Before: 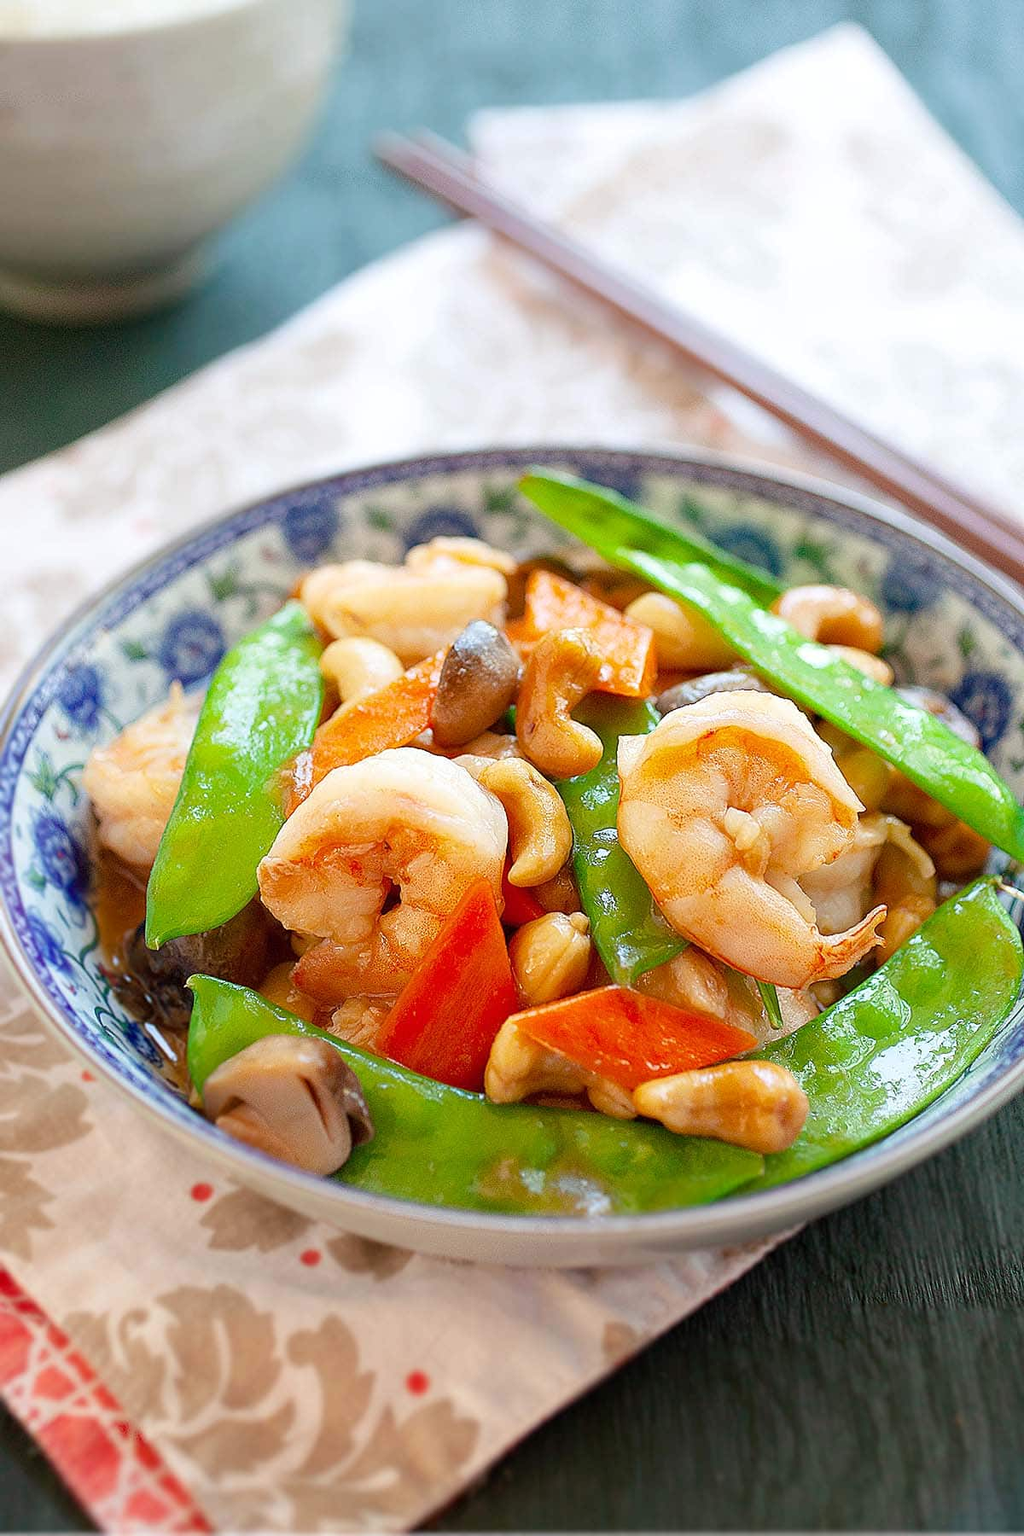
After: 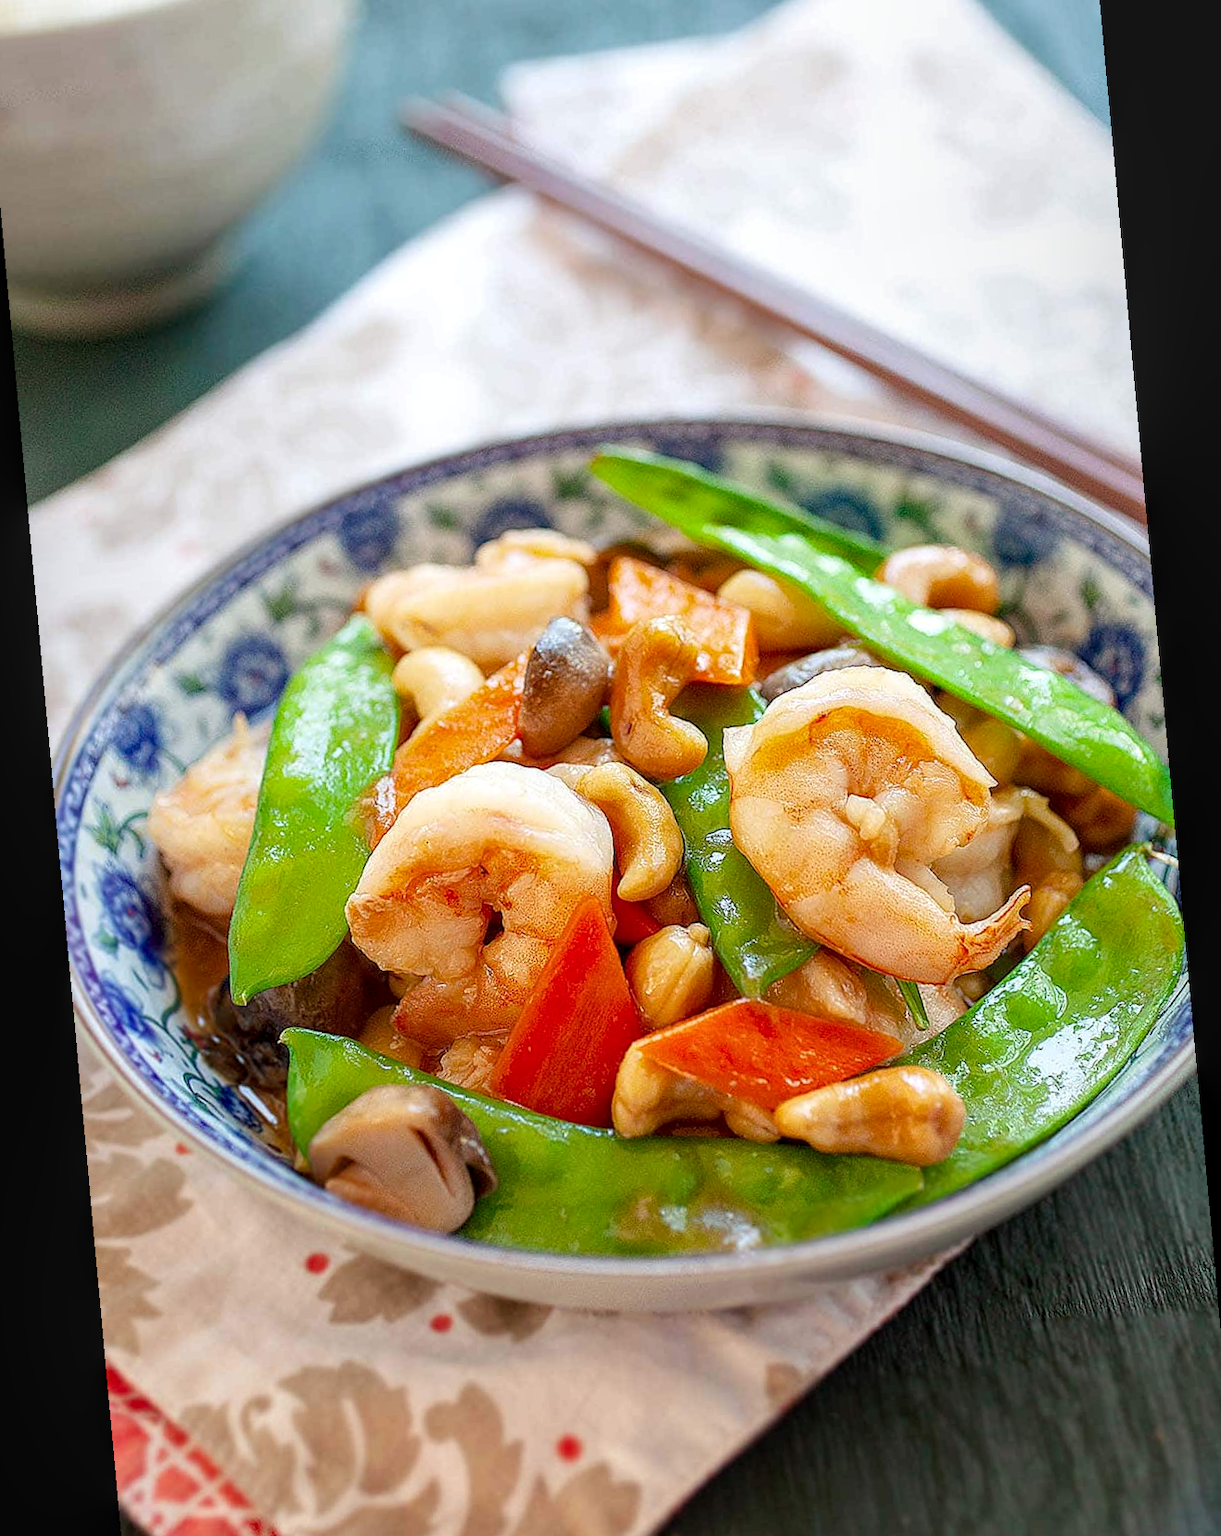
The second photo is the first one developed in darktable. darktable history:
crop: left 1.507%, top 6.147%, right 1.379%, bottom 6.637%
rotate and perspective: rotation -5.2°, automatic cropping off
local contrast: on, module defaults
